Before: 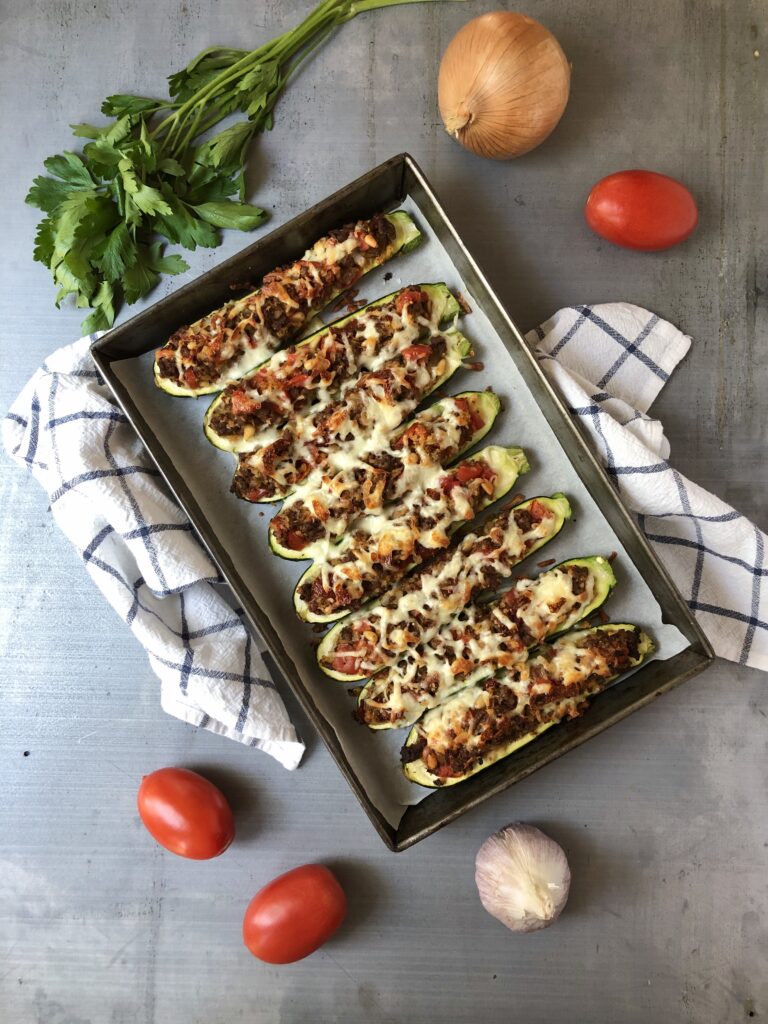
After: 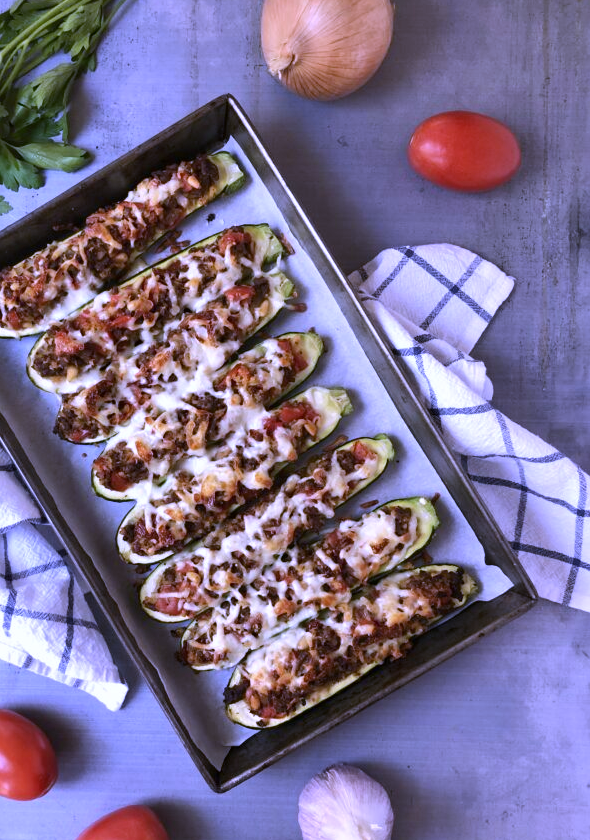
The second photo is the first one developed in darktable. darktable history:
crop: left 23.095%, top 5.827%, bottom 11.854%
white balance: red 0.98, blue 1.61
